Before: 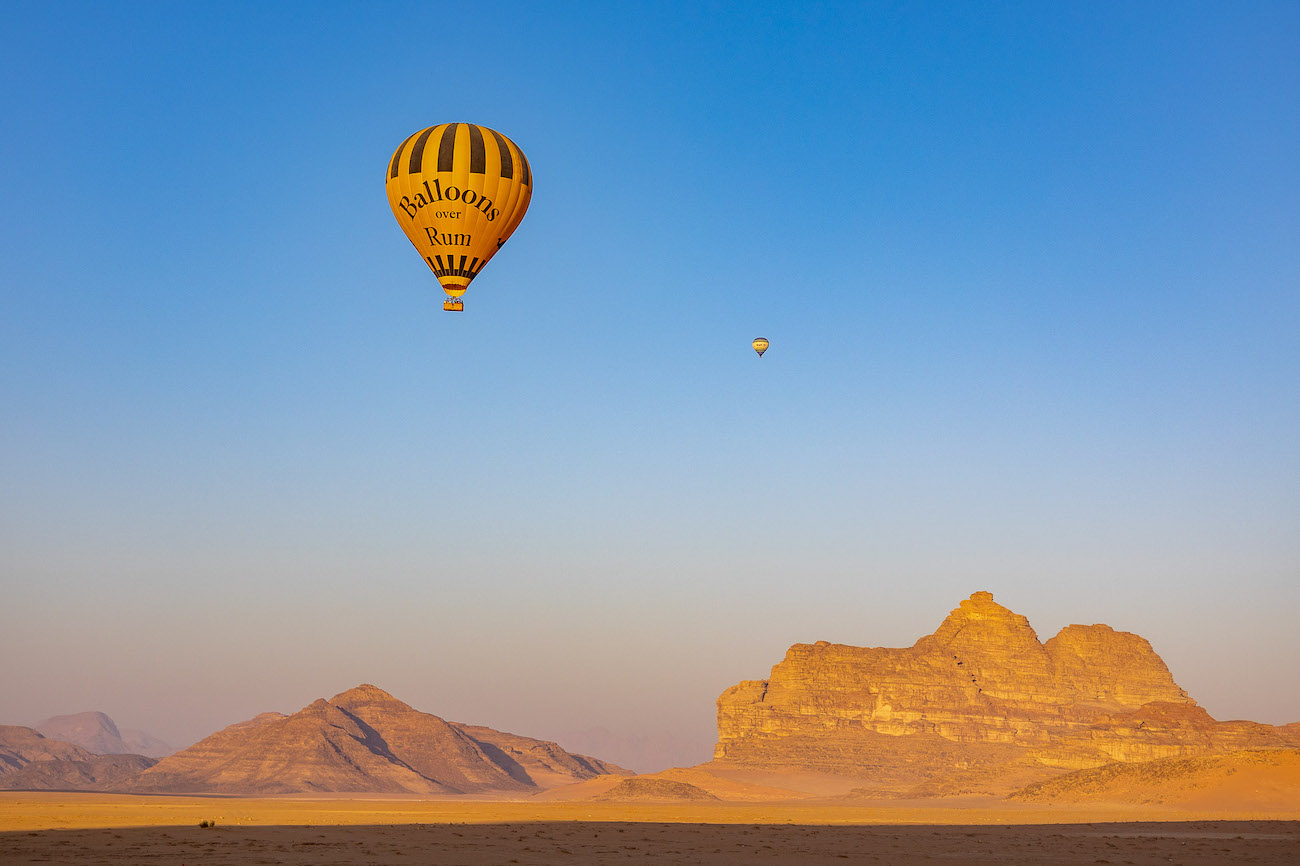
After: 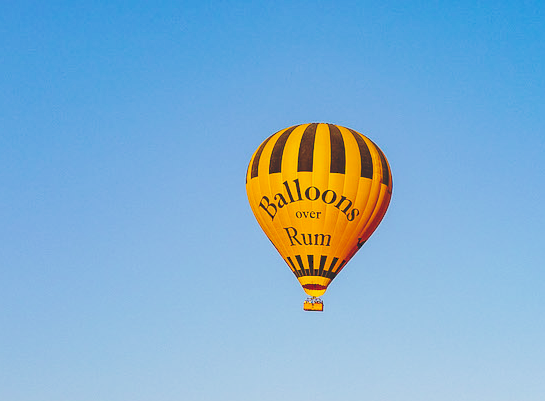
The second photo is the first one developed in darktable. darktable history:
crop and rotate: left 10.817%, top 0.062%, right 47.194%, bottom 53.626%
tone curve: curves: ch0 [(0, 0) (0.003, 0.178) (0.011, 0.177) (0.025, 0.177) (0.044, 0.178) (0.069, 0.178) (0.1, 0.18) (0.136, 0.183) (0.177, 0.199) (0.224, 0.227) (0.277, 0.278) (0.335, 0.357) (0.399, 0.449) (0.468, 0.546) (0.543, 0.65) (0.623, 0.724) (0.709, 0.804) (0.801, 0.868) (0.898, 0.921) (1, 1)], preserve colors none
